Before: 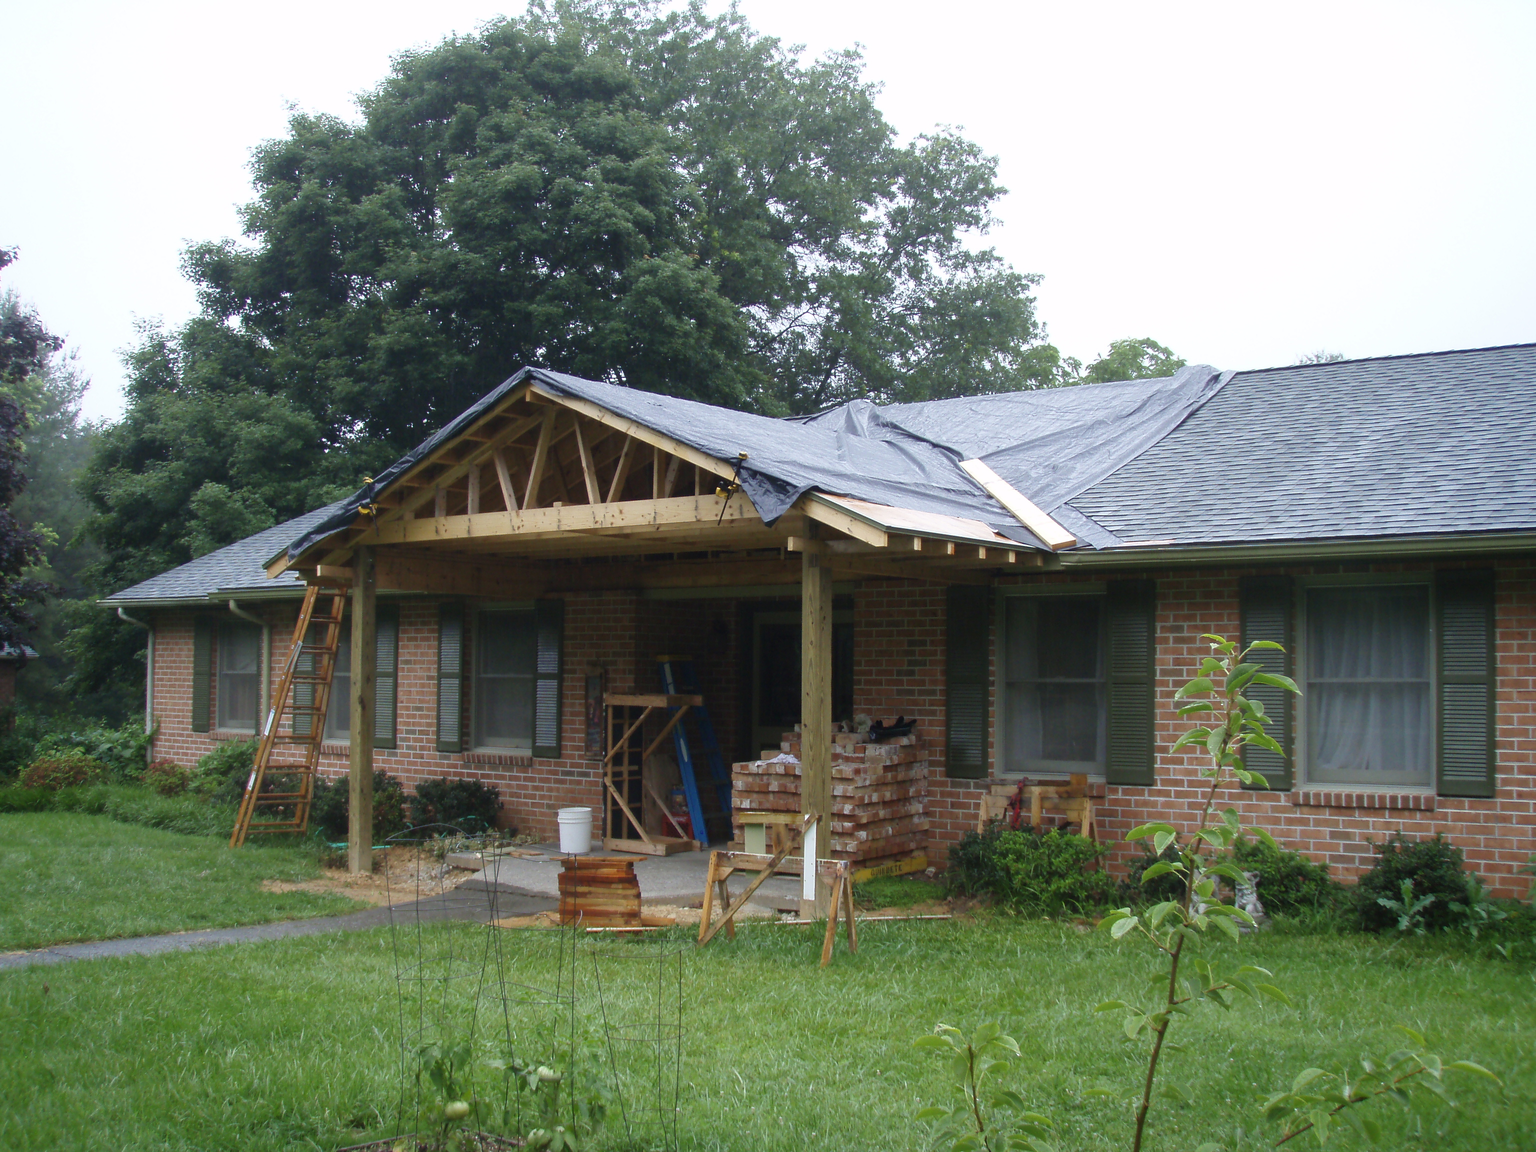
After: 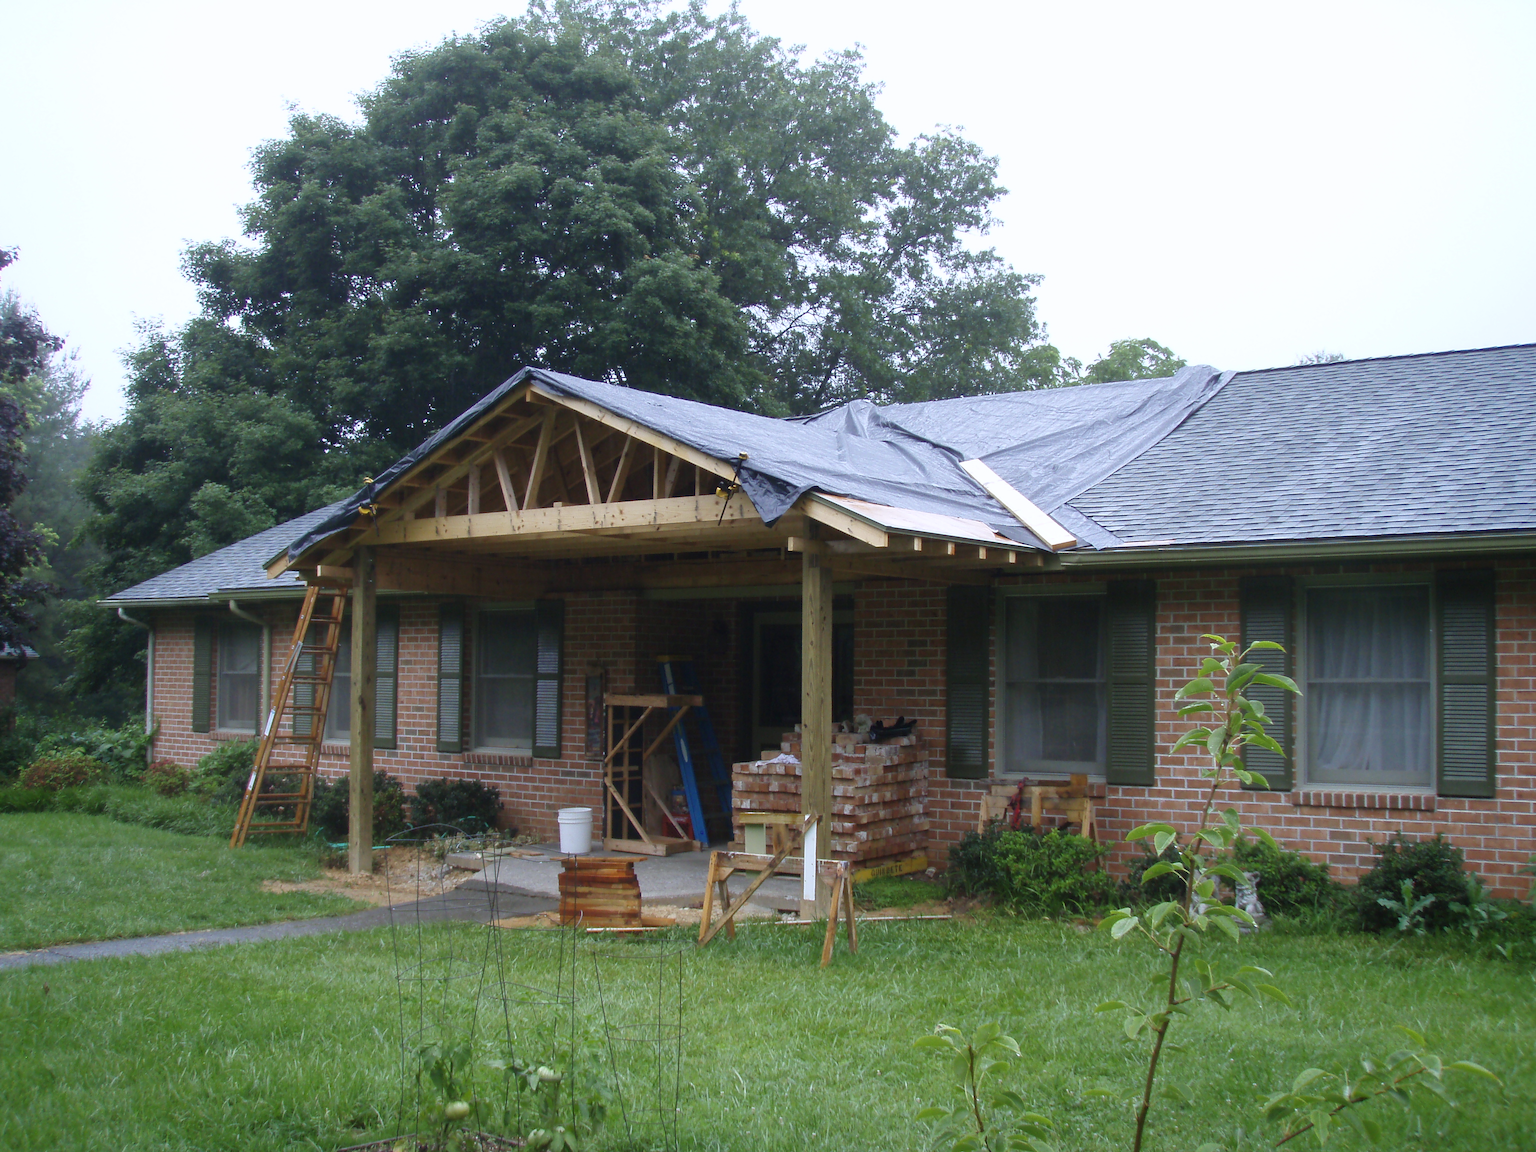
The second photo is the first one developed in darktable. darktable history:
white balance: red 0.984, blue 1.059
tone equalizer: on, module defaults
